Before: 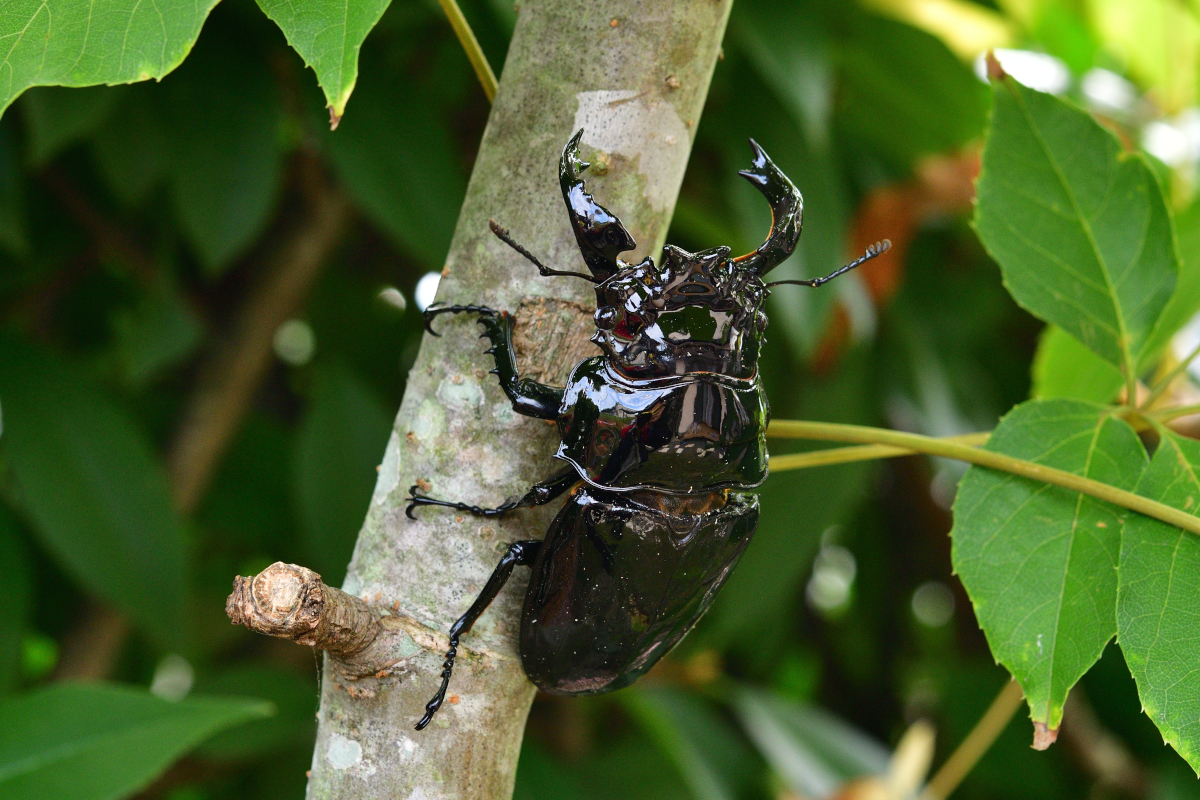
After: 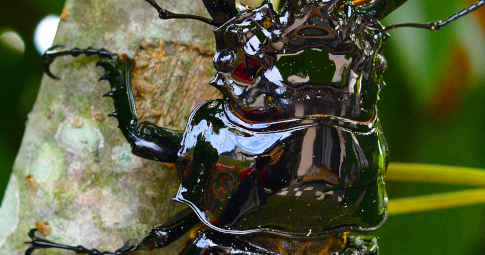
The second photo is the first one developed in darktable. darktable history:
crop: left 31.751%, top 32.172%, right 27.8%, bottom 35.83%
color balance rgb: linear chroma grading › global chroma 15%, perceptual saturation grading › global saturation 30%
